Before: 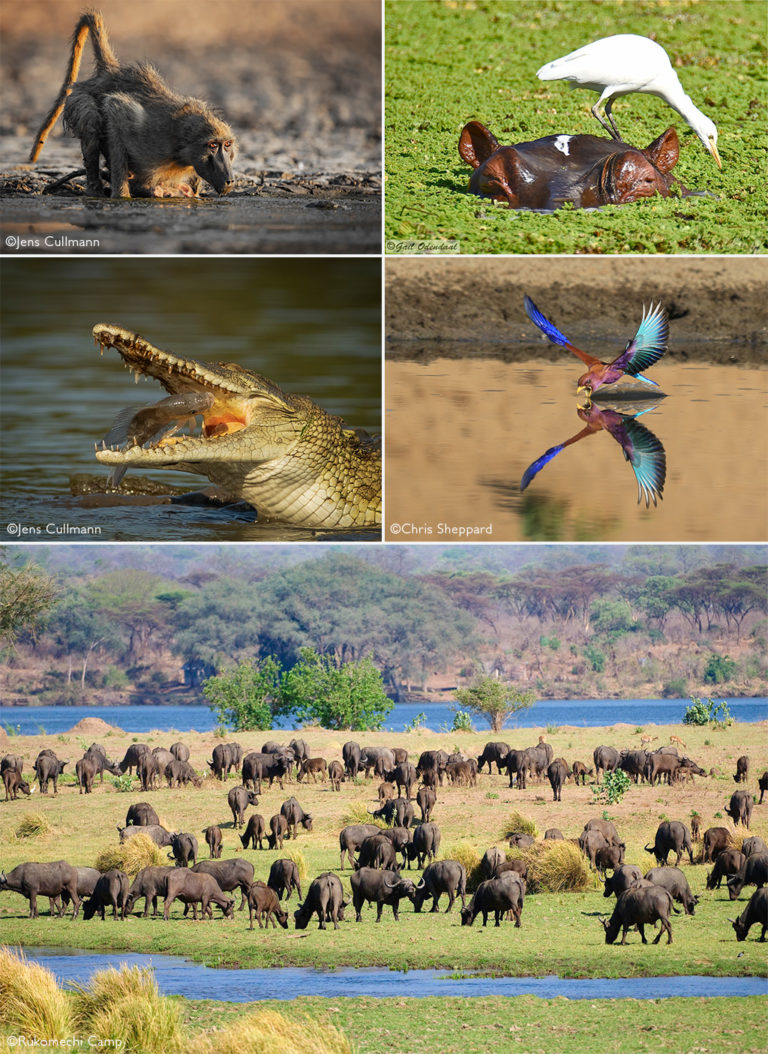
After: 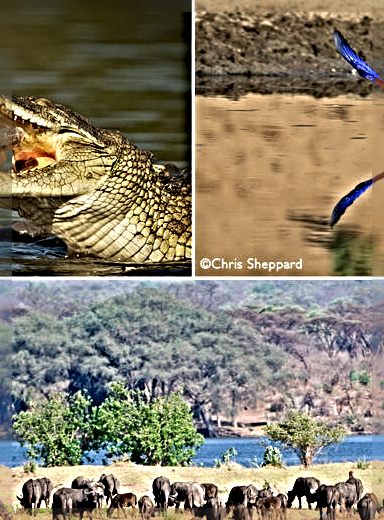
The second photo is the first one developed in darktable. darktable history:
crop: left 24.815%, top 25.183%, right 25.106%, bottom 25.48%
sharpen: radius 6.297, amount 1.792, threshold 0.103
